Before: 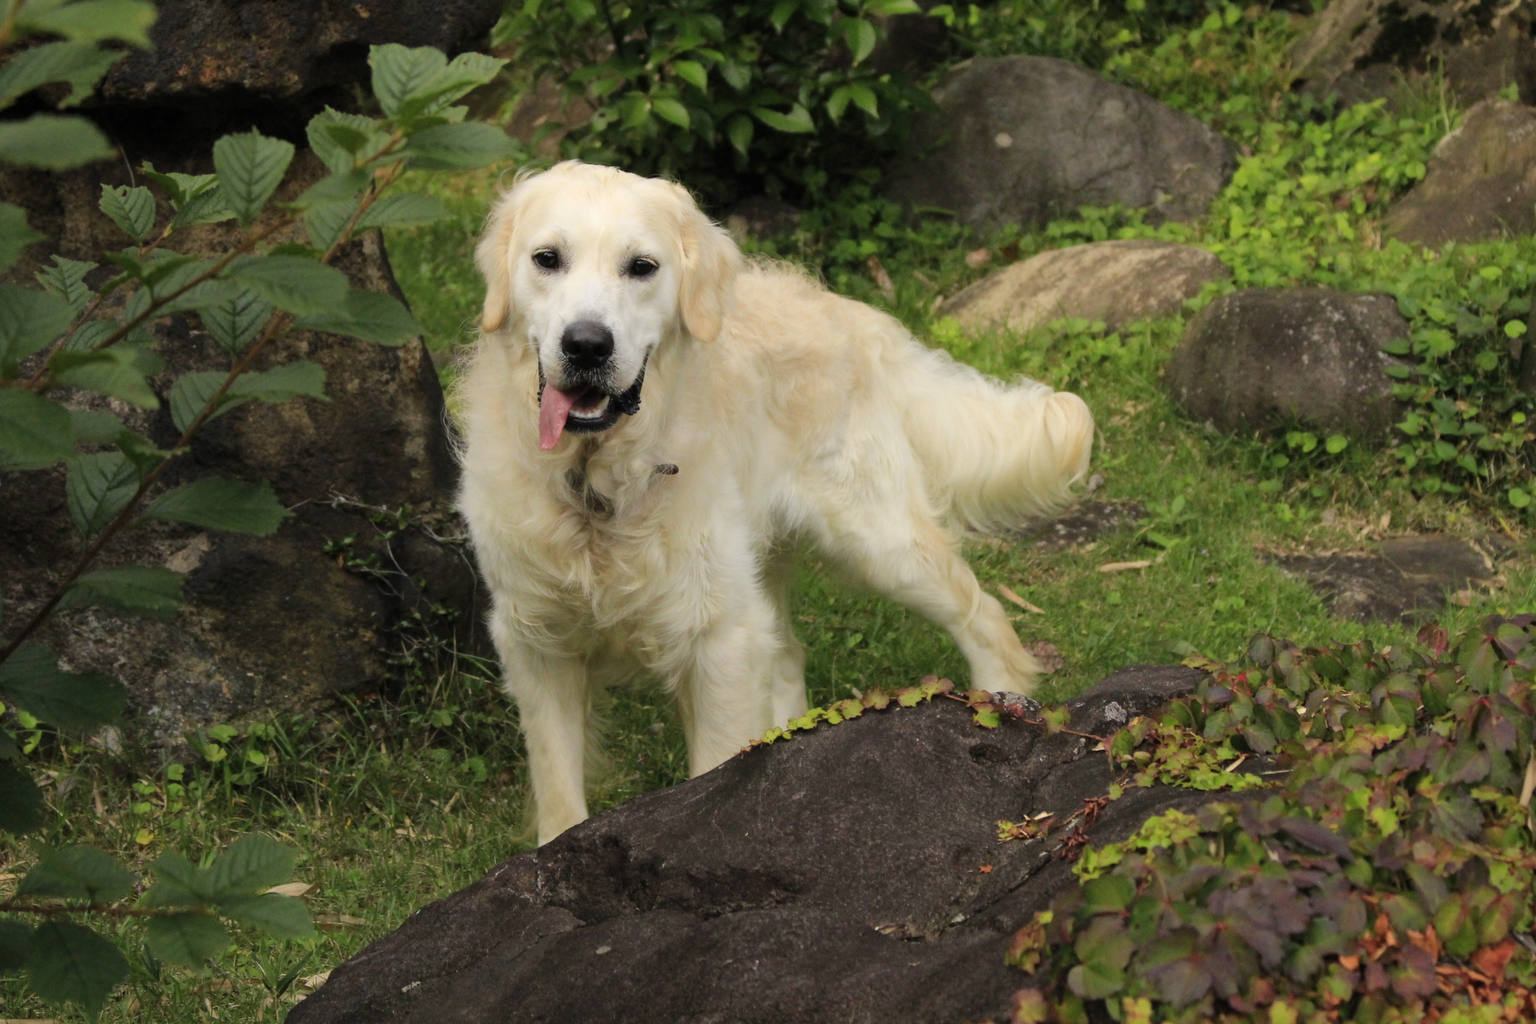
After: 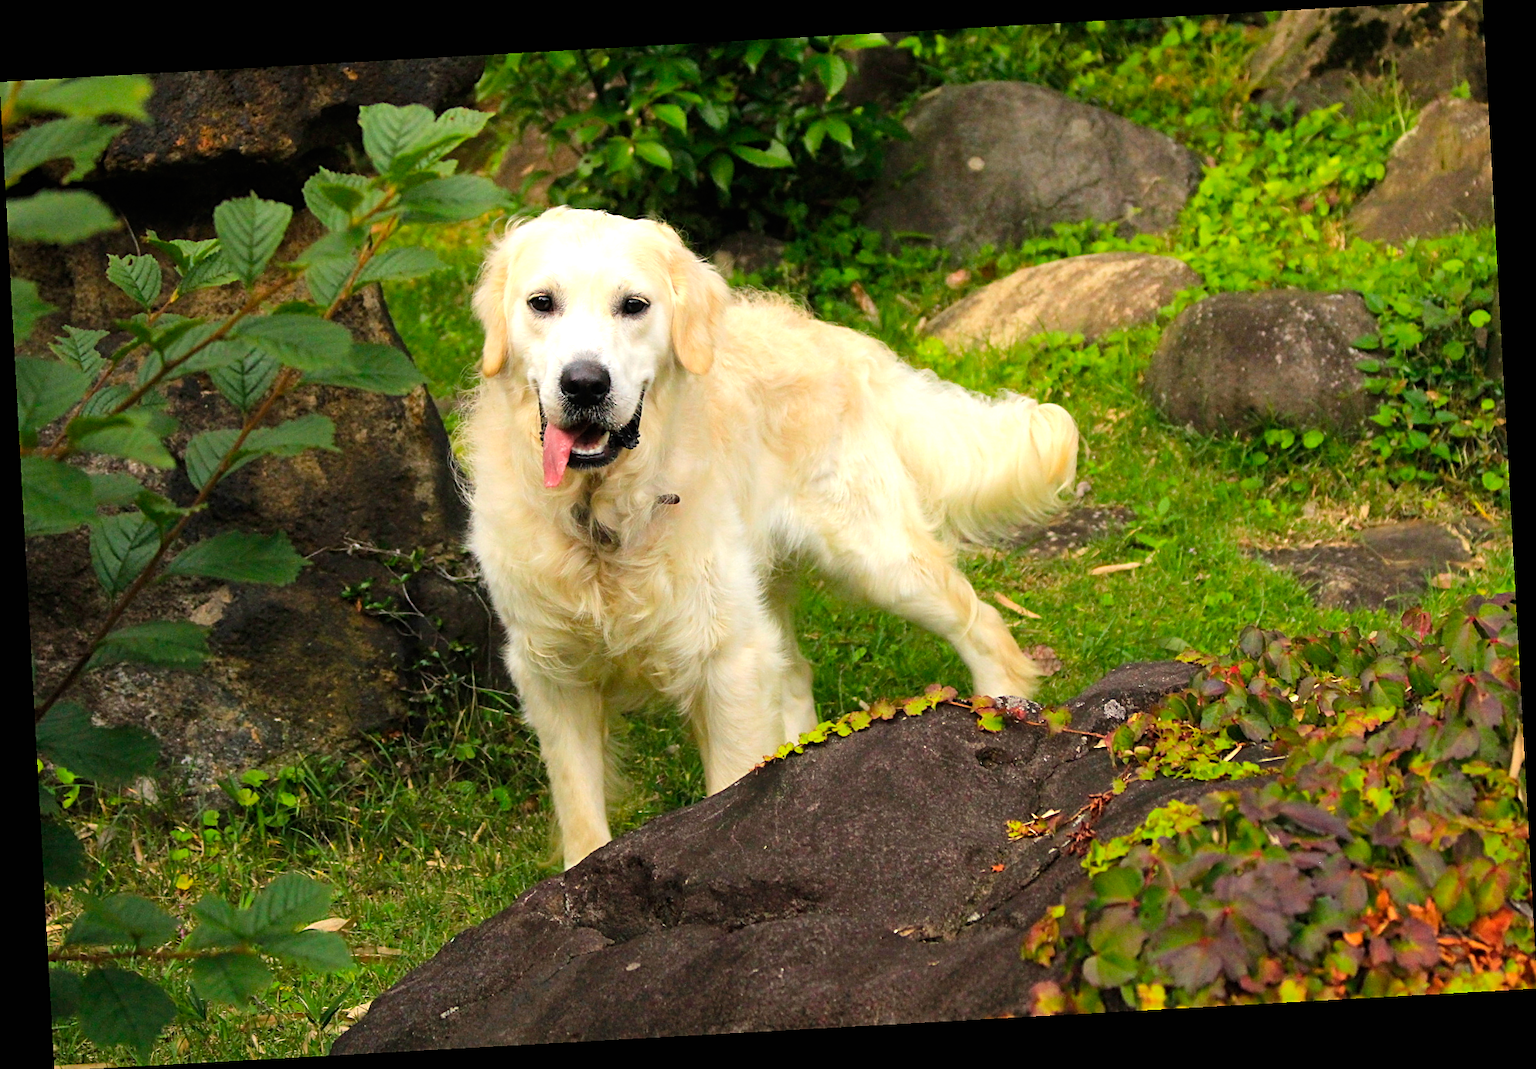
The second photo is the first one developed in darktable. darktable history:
sharpen: on, module defaults
white balance: red 1, blue 1
exposure: black level correction 0, exposure 0.68 EV, compensate exposure bias true, compensate highlight preservation false
color balance rgb: perceptual saturation grading › global saturation 20%, global vibrance 20%
rotate and perspective: rotation -3.18°, automatic cropping off
